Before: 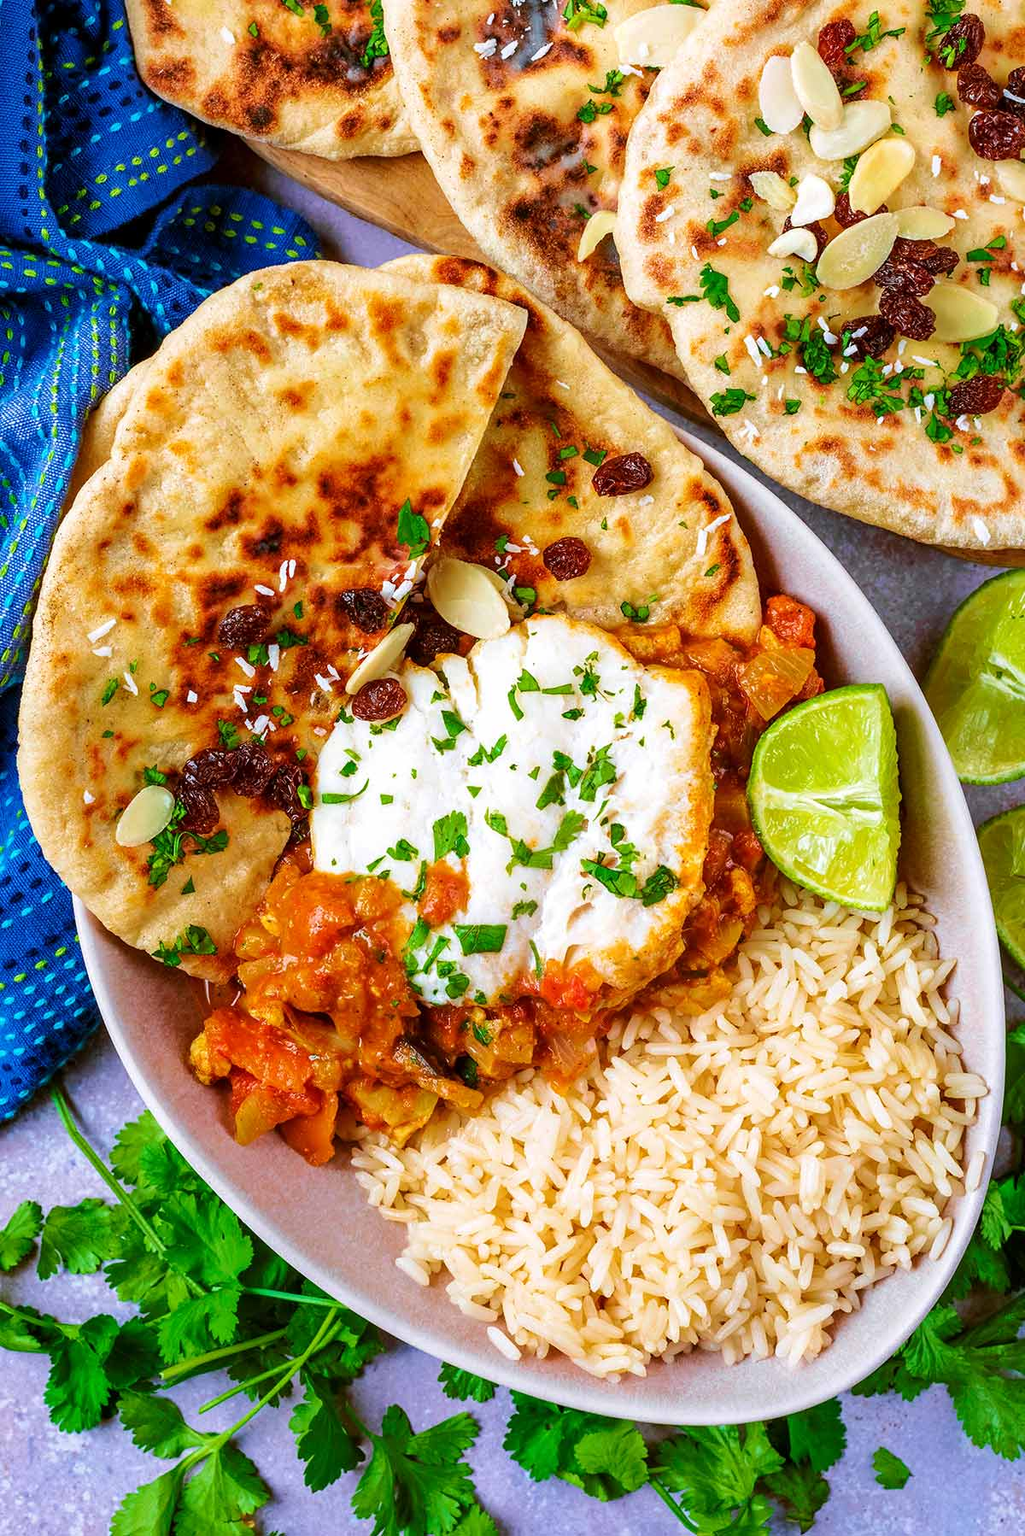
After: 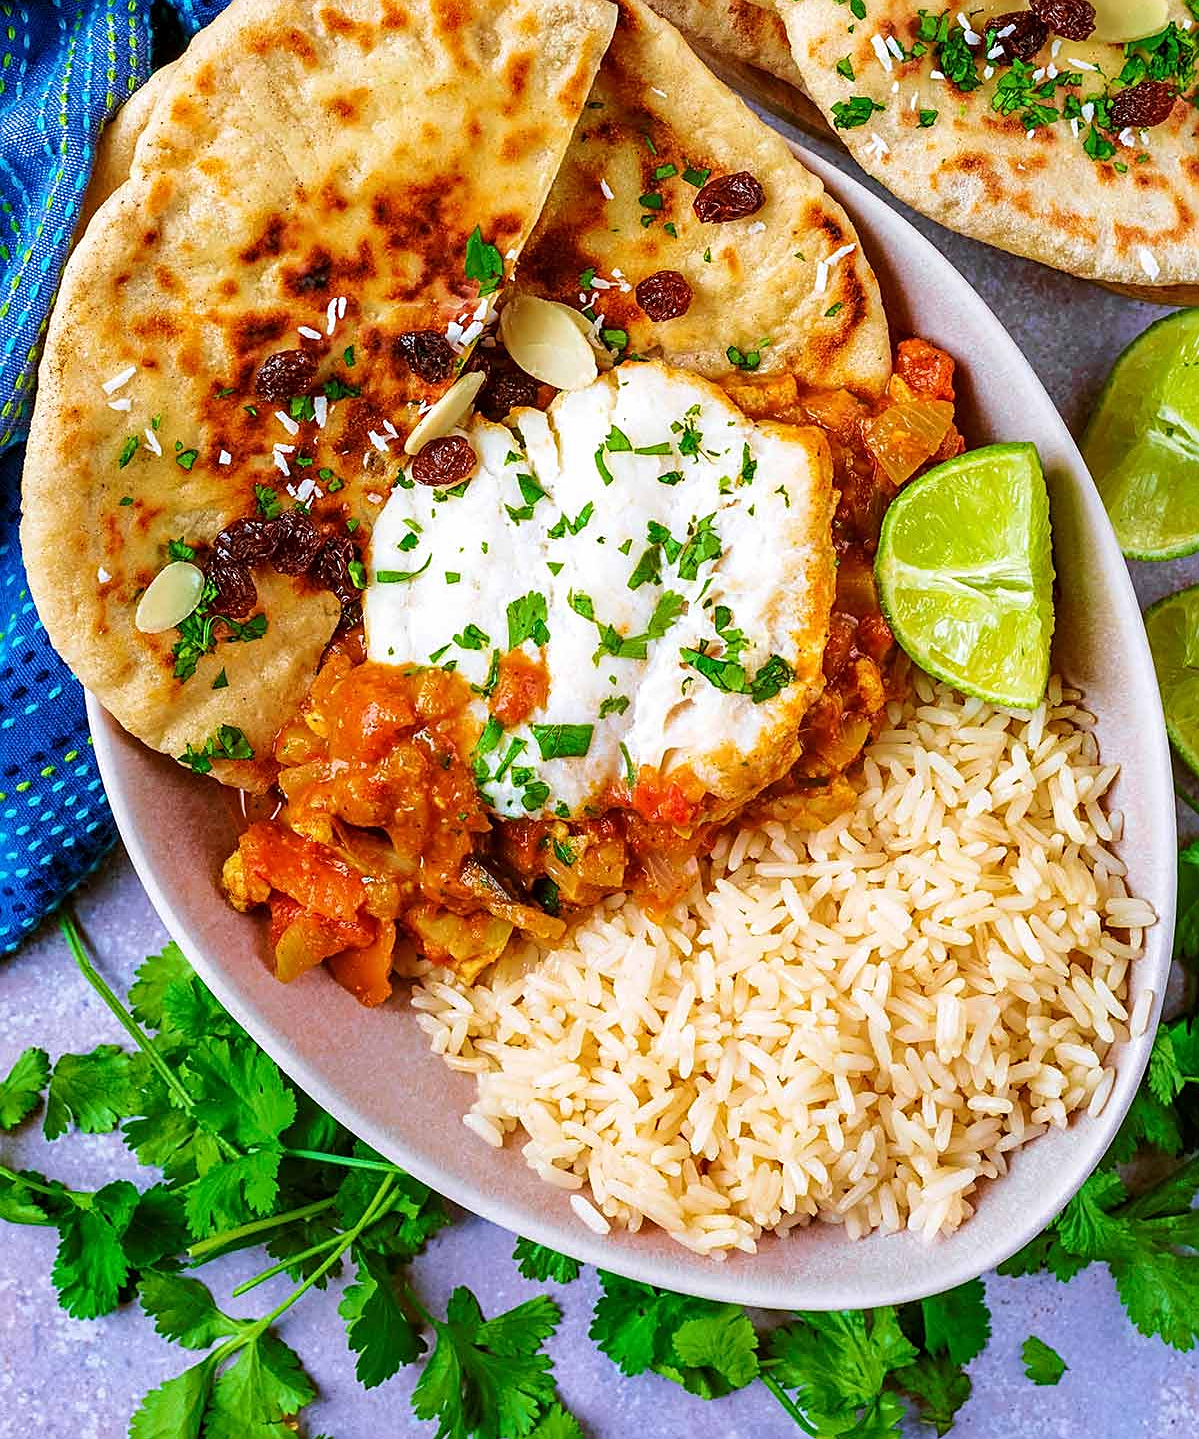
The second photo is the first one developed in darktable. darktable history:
crop and rotate: top 19.962%
sharpen: on, module defaults
